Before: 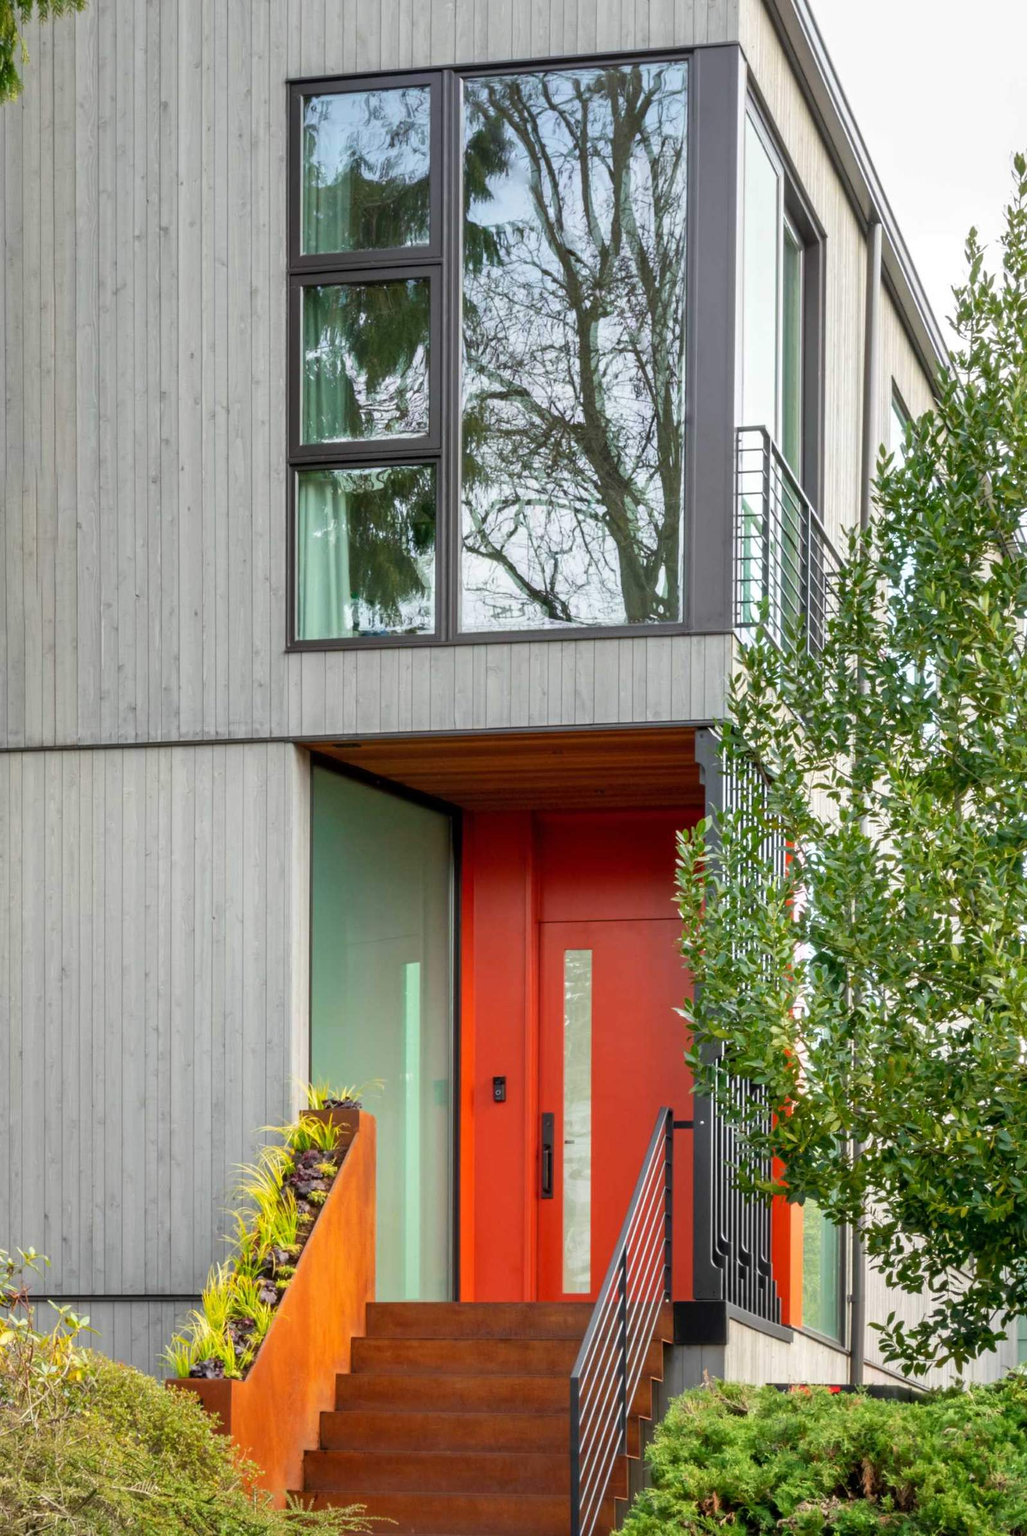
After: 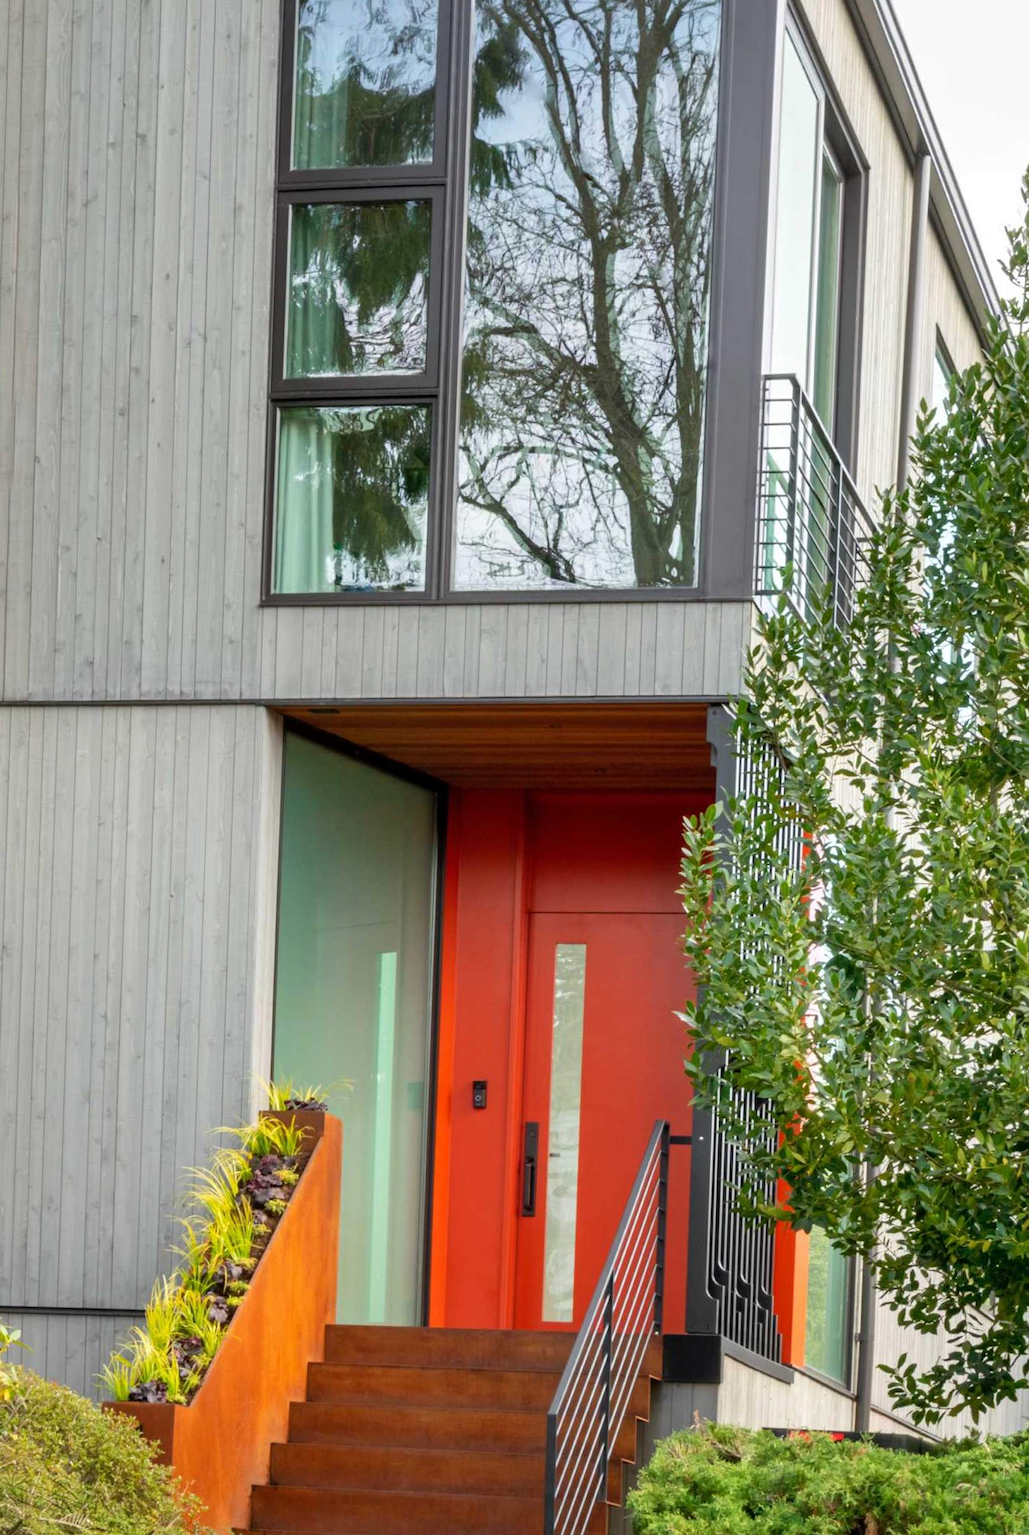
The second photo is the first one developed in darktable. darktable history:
crop and rotate: angle -1.84°, left 3.108%, top 4.073%, right 1.37%, bottom 0.717%
